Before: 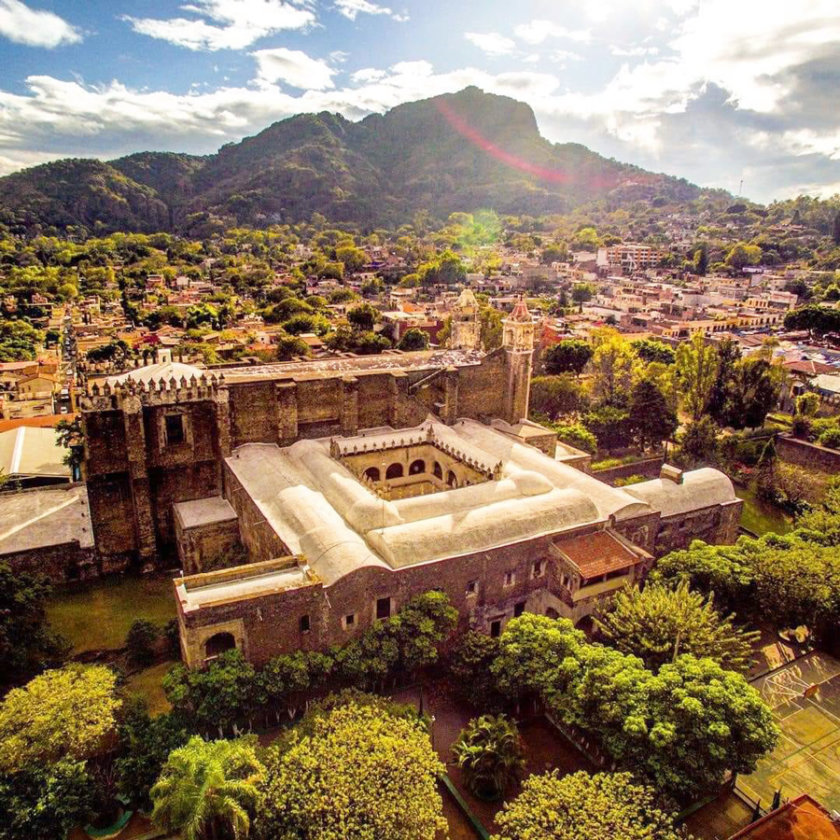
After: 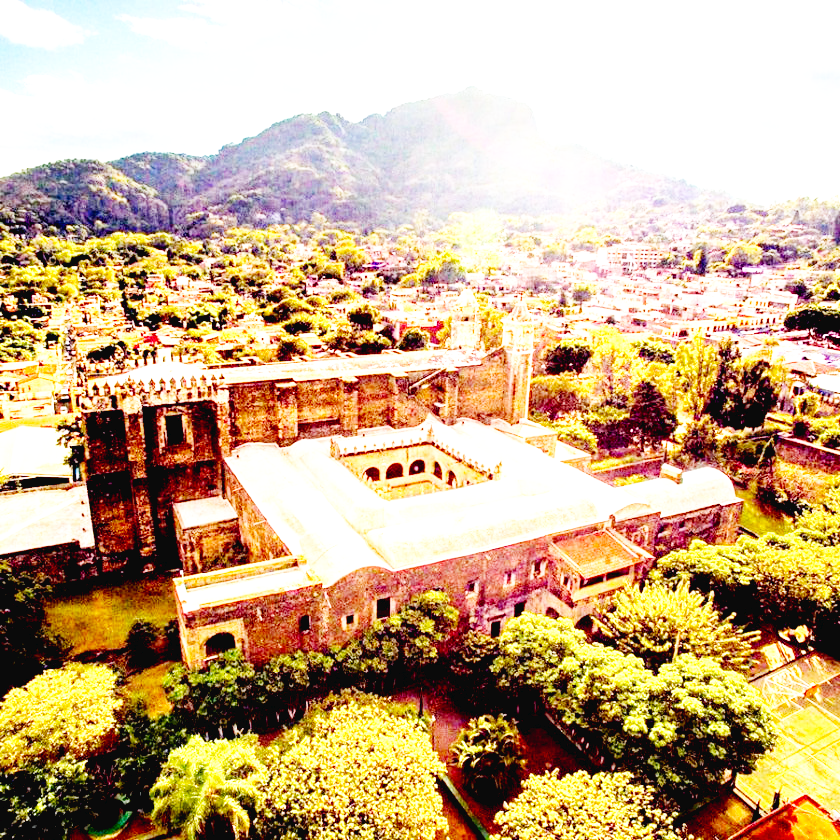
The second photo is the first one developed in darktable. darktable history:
white balance: red 0.983, blue 1.036
exposure: black level correction 0.011, exposure 1.088 EV, compensate exposure bias true, compensate highlight preservation false
base curve: curves: ch0 [(0, 0.003) (0.001, 0.002) (0.006, 0.004) (0.02, 0.022) (0.048, 0.086) (0.094, 0.234) (0.162, 0.431) (0.258, 0.629) (0.385, 0.8) (0.548, 0.918) (0.751, 0.988) (1, 1)], preserve colors none
